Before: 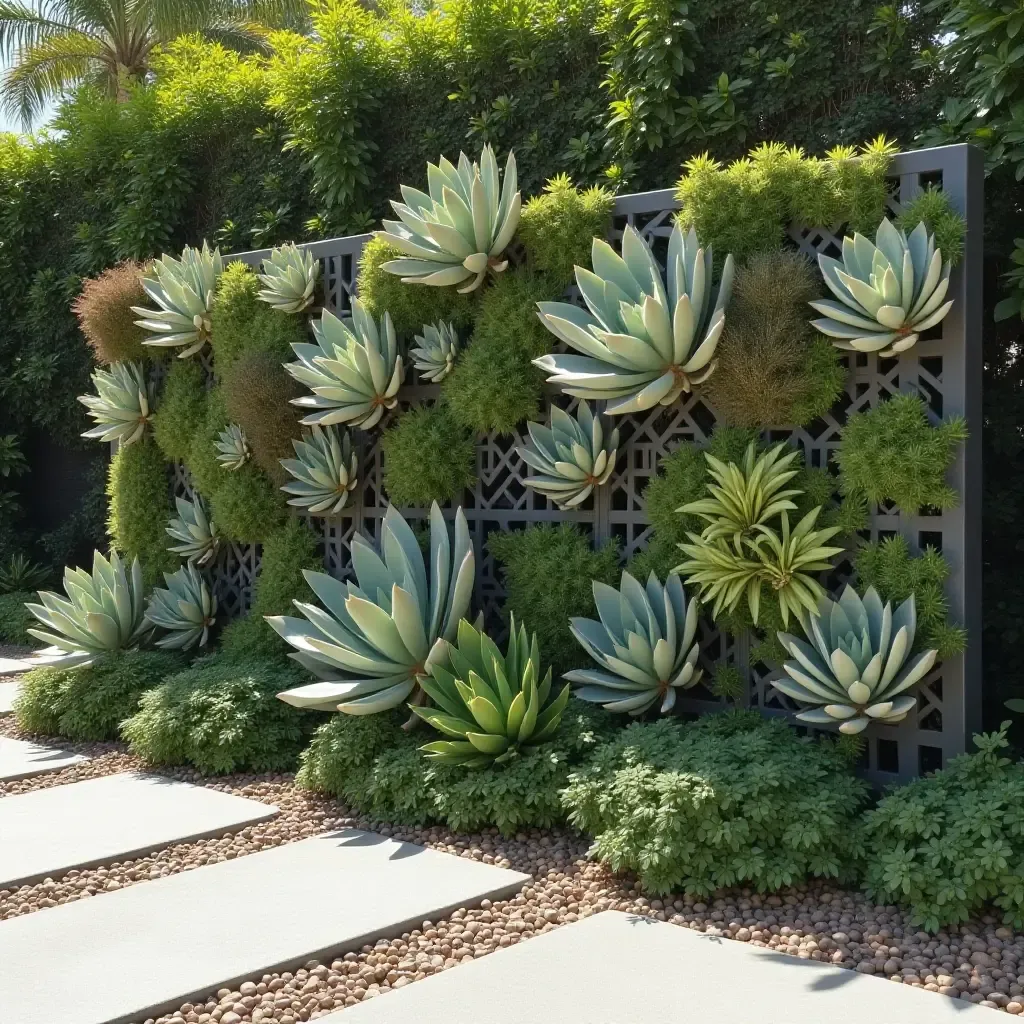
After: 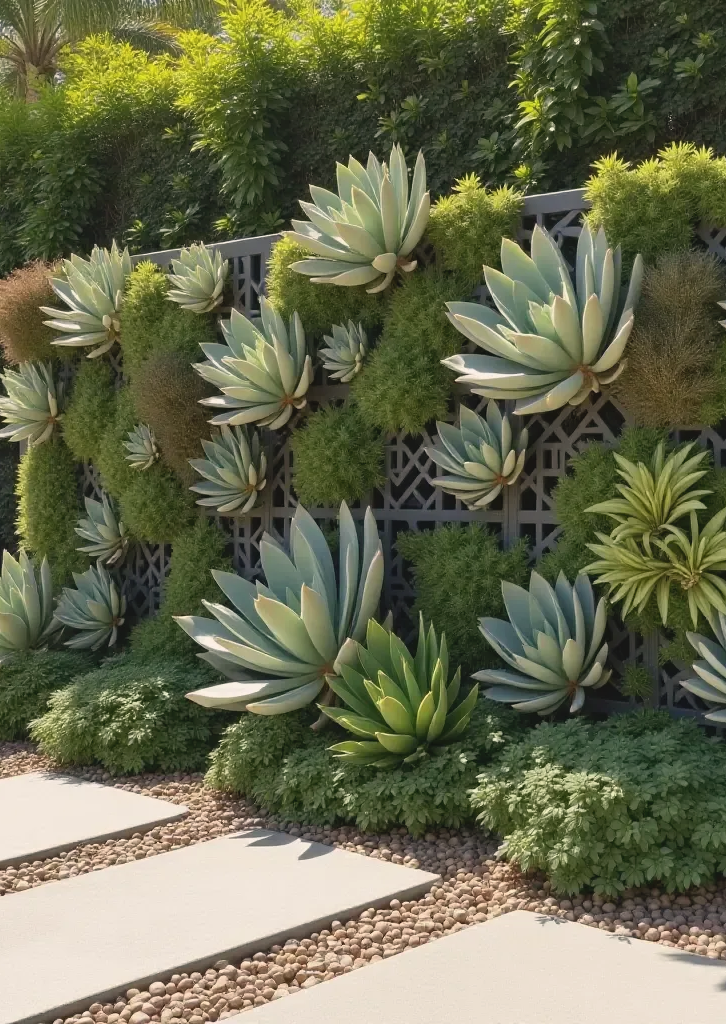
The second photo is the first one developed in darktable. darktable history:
crop and rotate: left 8.944%, right 20.069%
contrast brightness saturation: contrast -0.09, saturation -0.1
color correction: highlights a* 3.61, highlights b* 5.09
